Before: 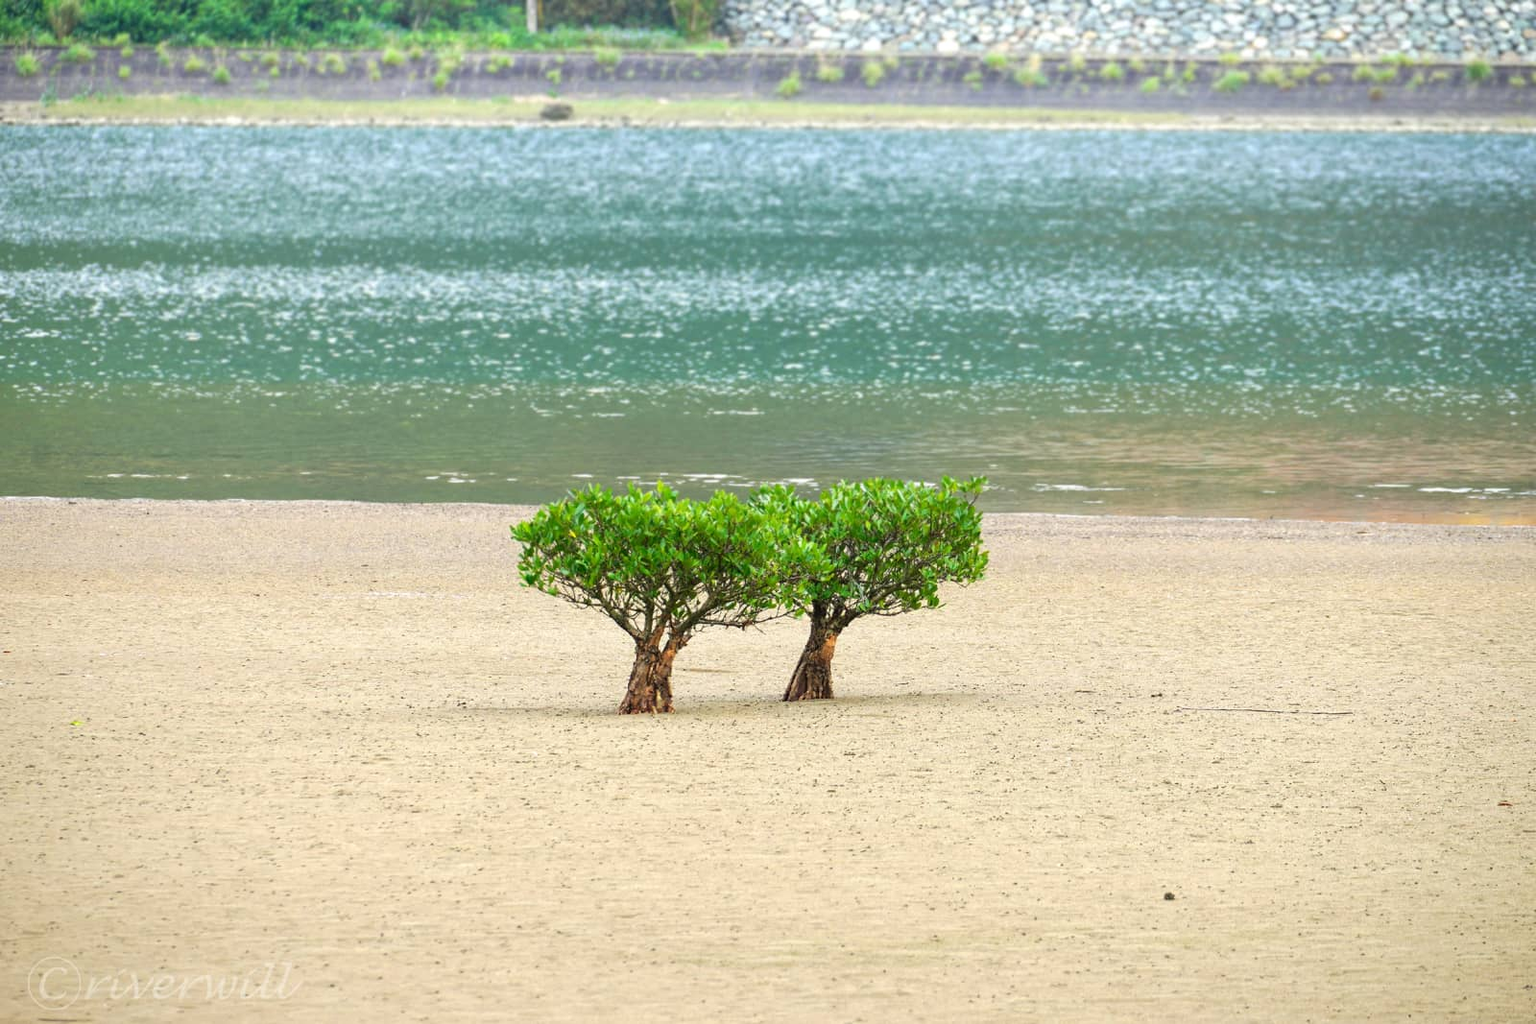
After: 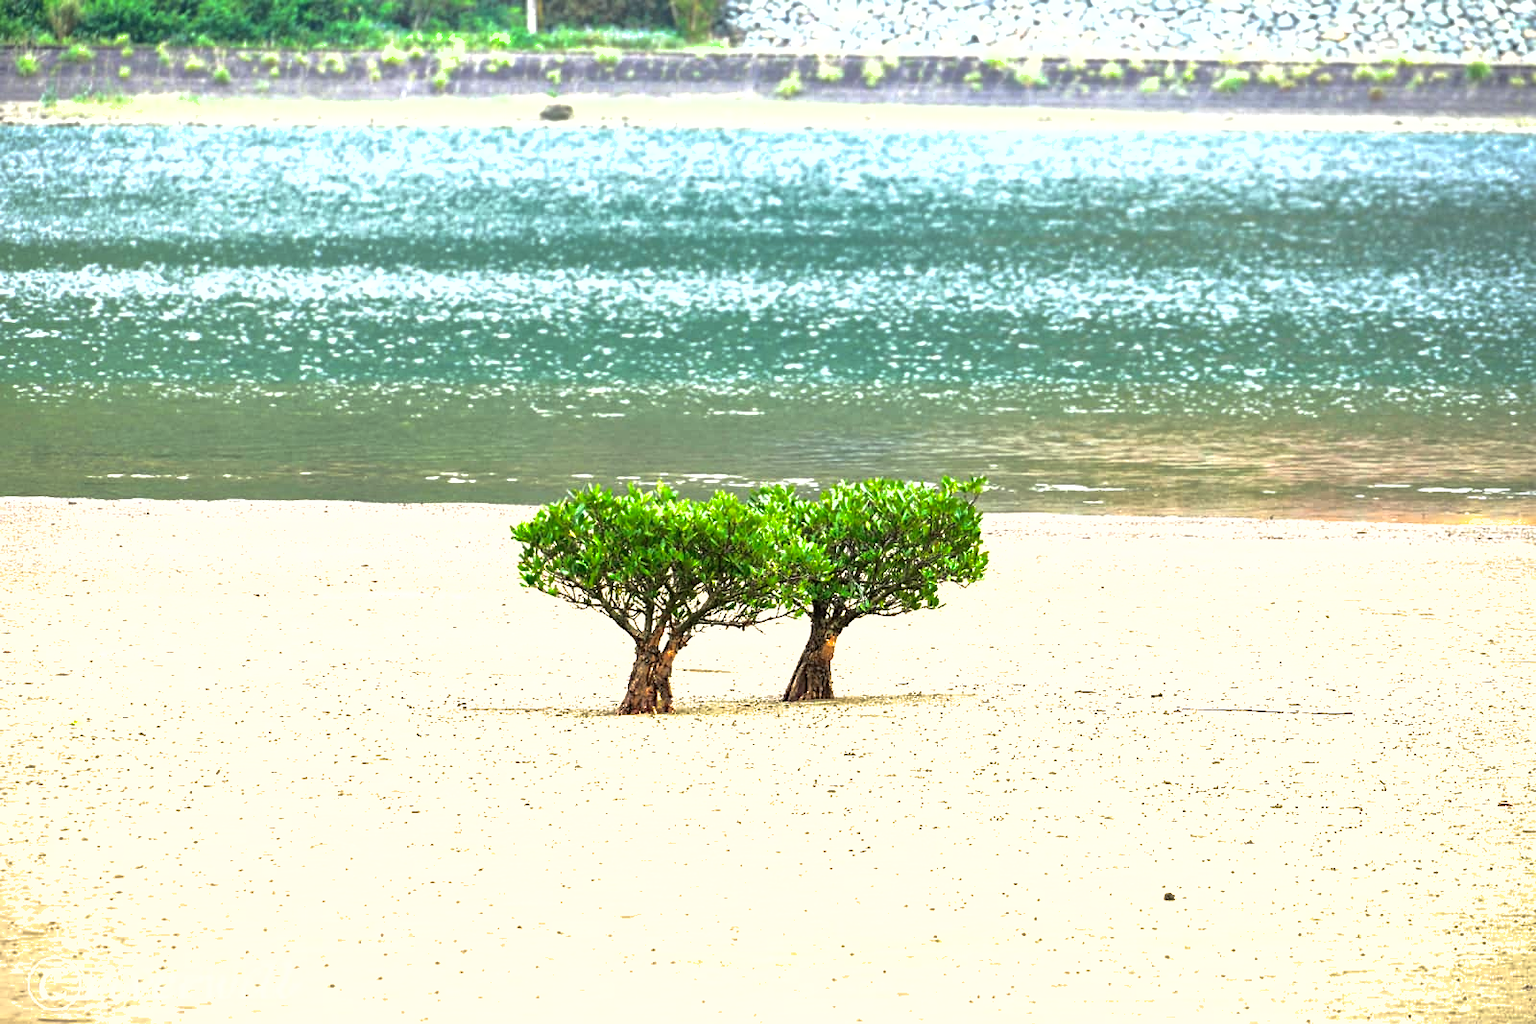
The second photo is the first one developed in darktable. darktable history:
tone equalizer: -8 EV -1.08 EV, -7 EV -1.01 EV, -6 EV -0.867 EV, -5 EV -0.578 EV, -3 EV 0.578 EV, -2 EV 0.867 EV, -1 EV 1.01 EV, +0 EV 1.08 EV, edges refinement/feathering 500, mask exposure compensation -1.57 EV, preserve details no
shadows and highlights: on, module defaults
sharpen: amount 0.2
